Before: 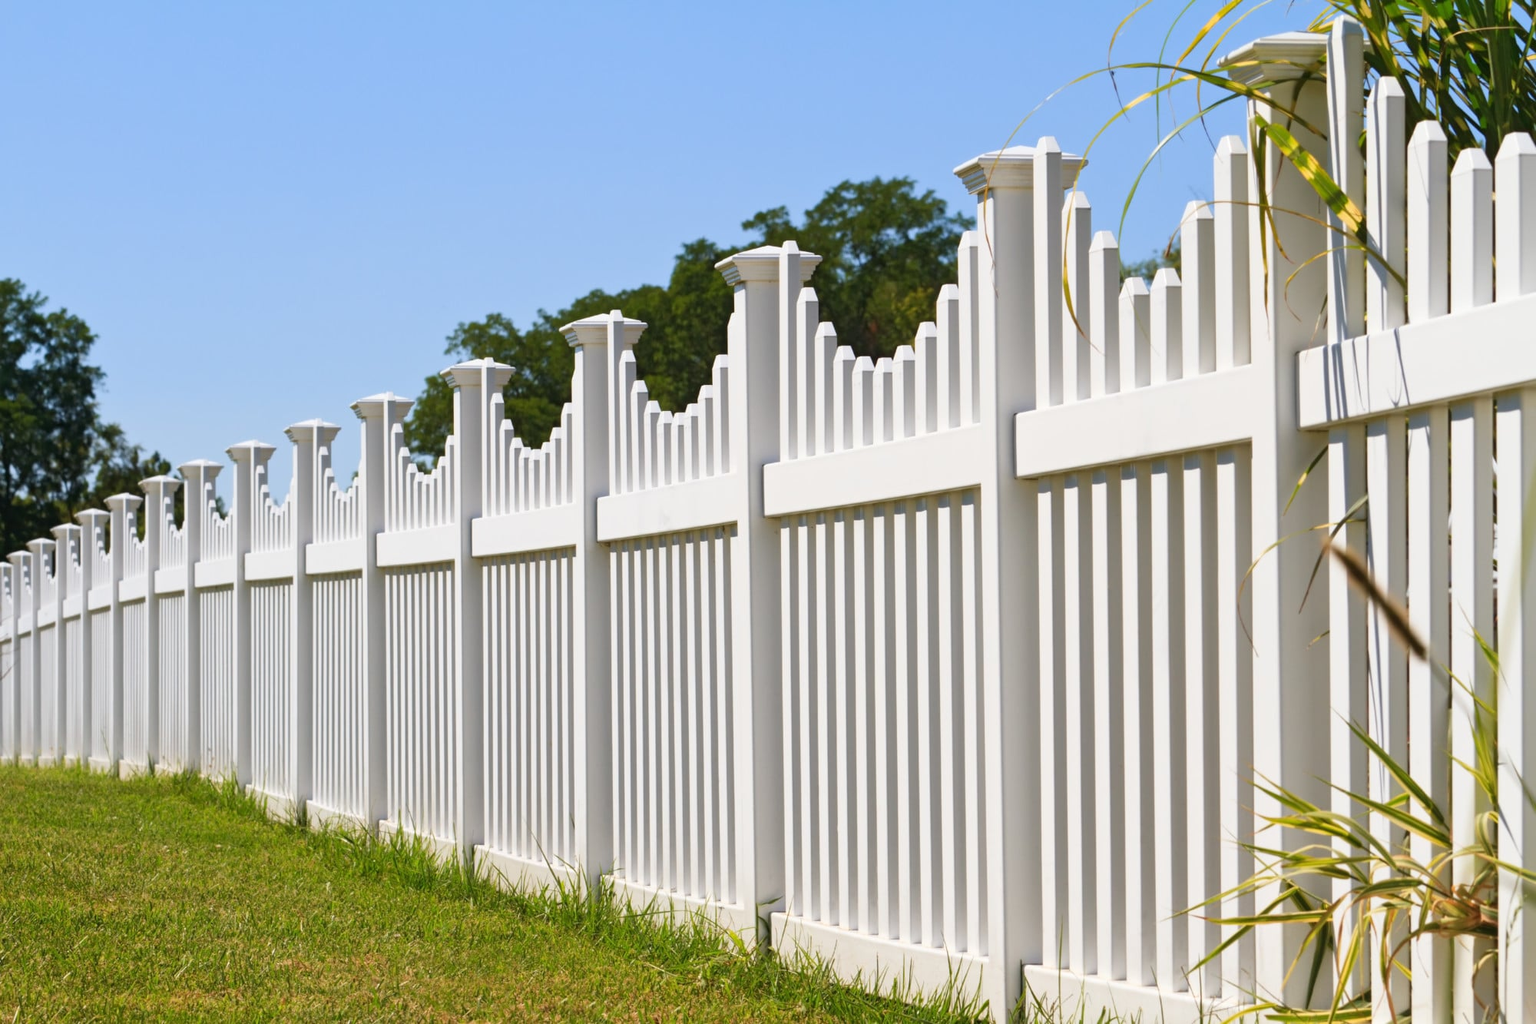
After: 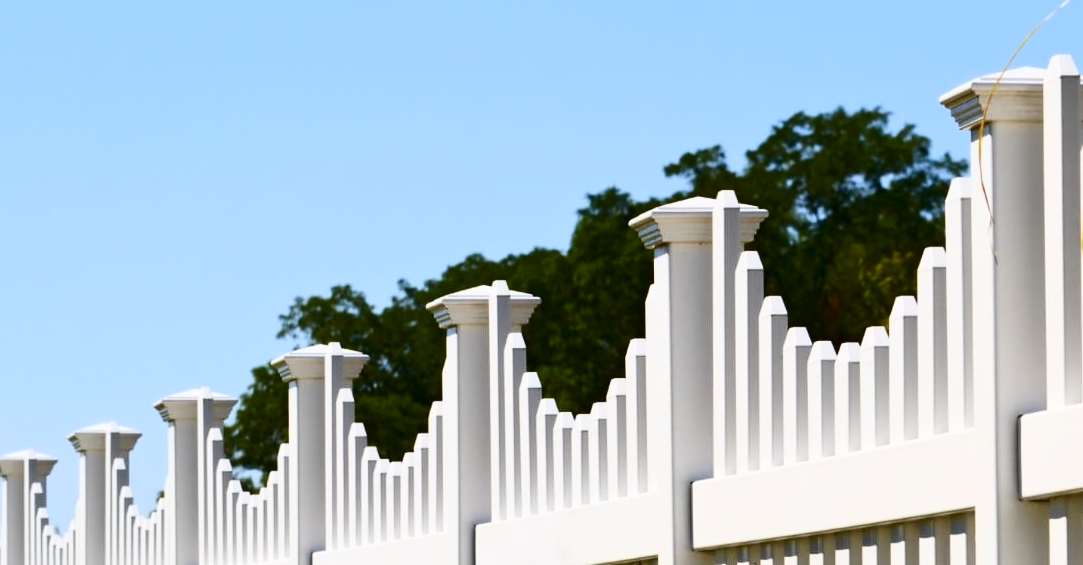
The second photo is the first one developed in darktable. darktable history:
contrast brightness saturation: contrast 0.31, brightness -0.07, saturation 0.171
crop: left 15.13%, top 9.293%, right 30.689%, bottom 48.319%
contrast equalizer: octaves 7, y [[0.5 ×4, 0.524, 0.59], [0.5 ×6], [0.5 ×6], [0, 0, 0, 0.01, 0.045, 0.012], [0, 0, 0, 0.044, 0.195, 0.131]], mix 0.3
